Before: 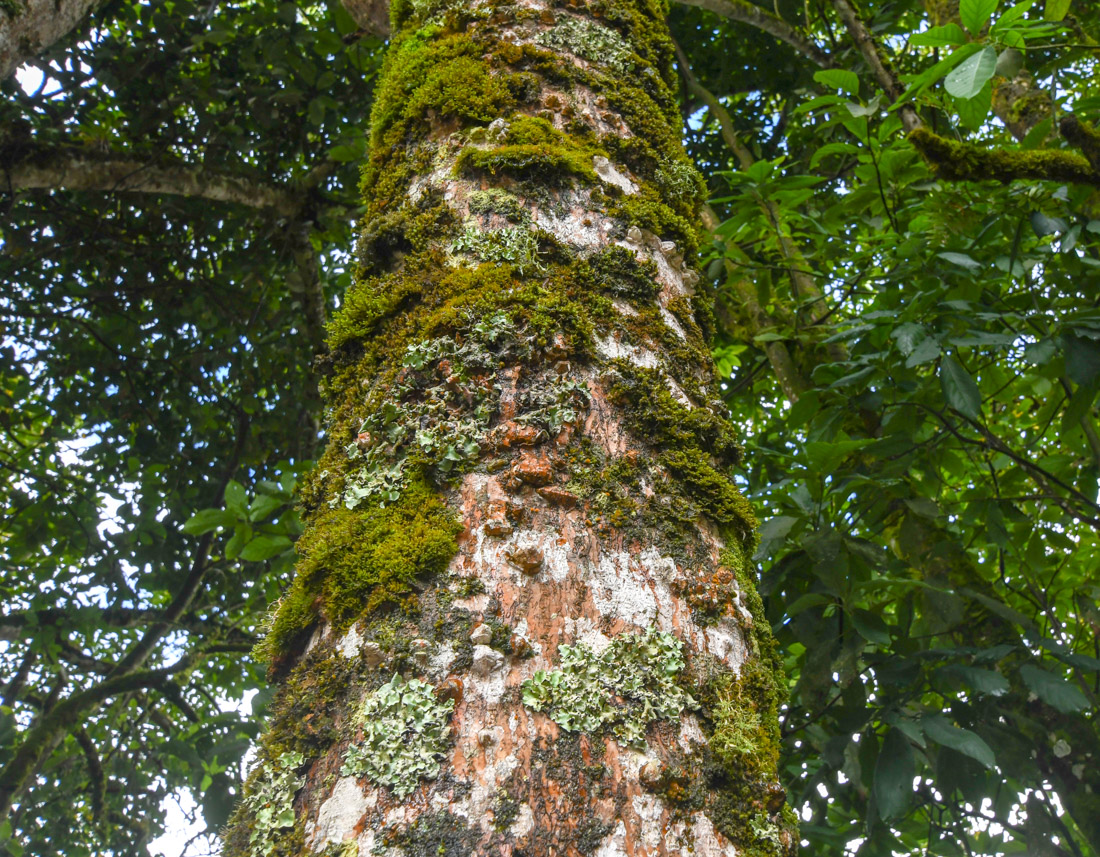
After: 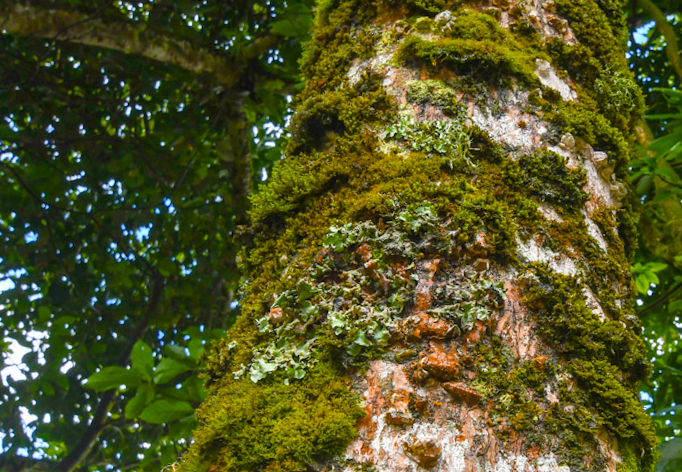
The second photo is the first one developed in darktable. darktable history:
crop and rotate: angle -6.43°, left 2.26%, top 6.987%, right 27.17%, bottom 30.364%
color balance rgb: linear chroma grading › shadows 31.311%, linear chroma grading › global chroma -2.474%, linear chroma grading › mid-tones 3.59%, perceptual saturation grading › global saturation 25.808%
